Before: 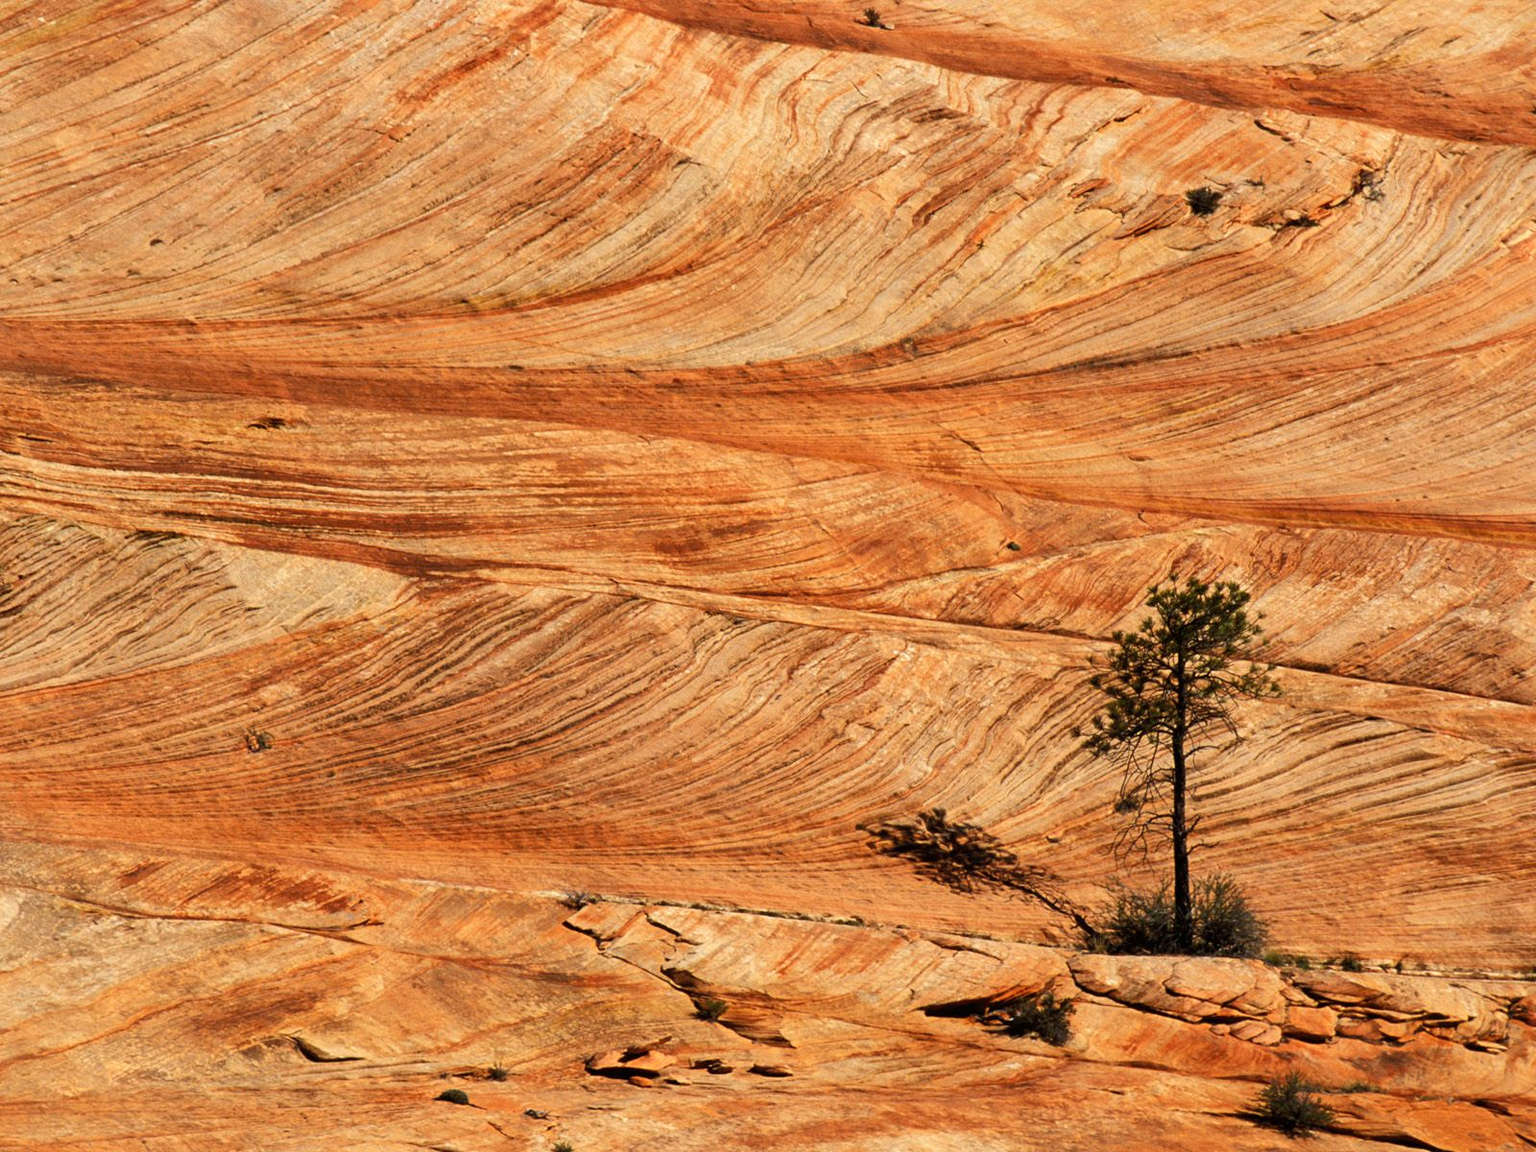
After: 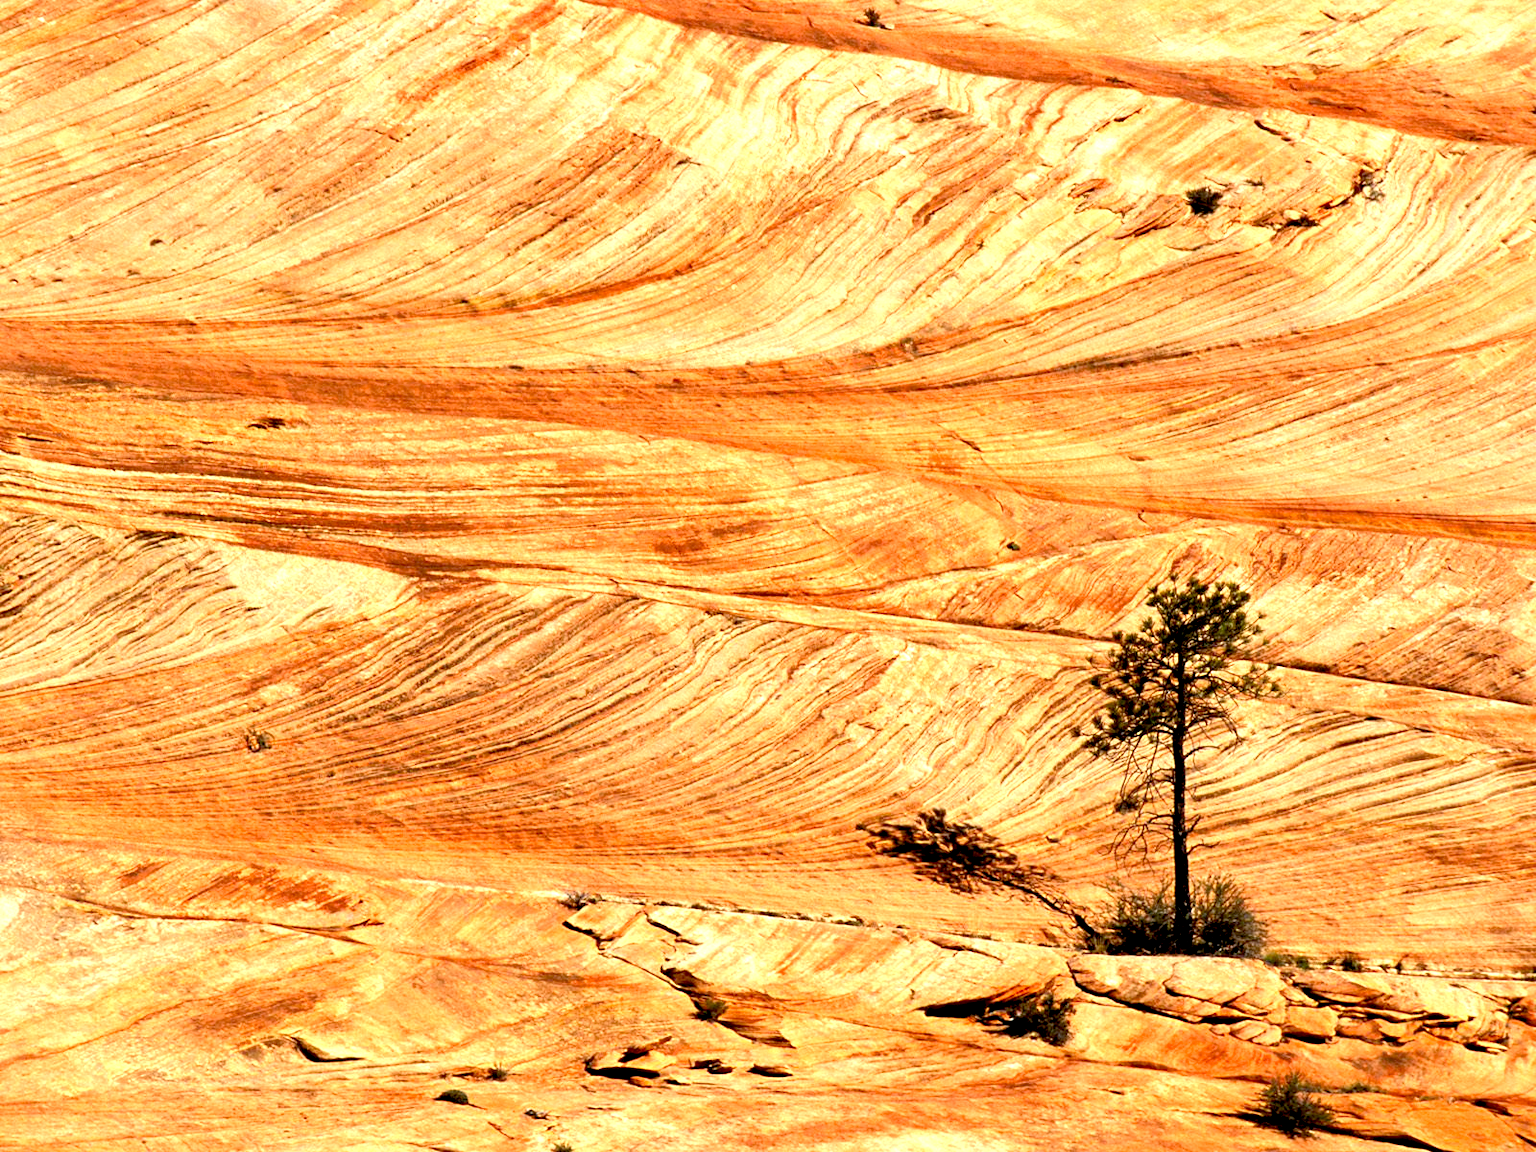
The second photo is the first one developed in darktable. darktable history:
exposure: black level correction 0.011, exposure 1.075 EV, compensate highlight preservation false
